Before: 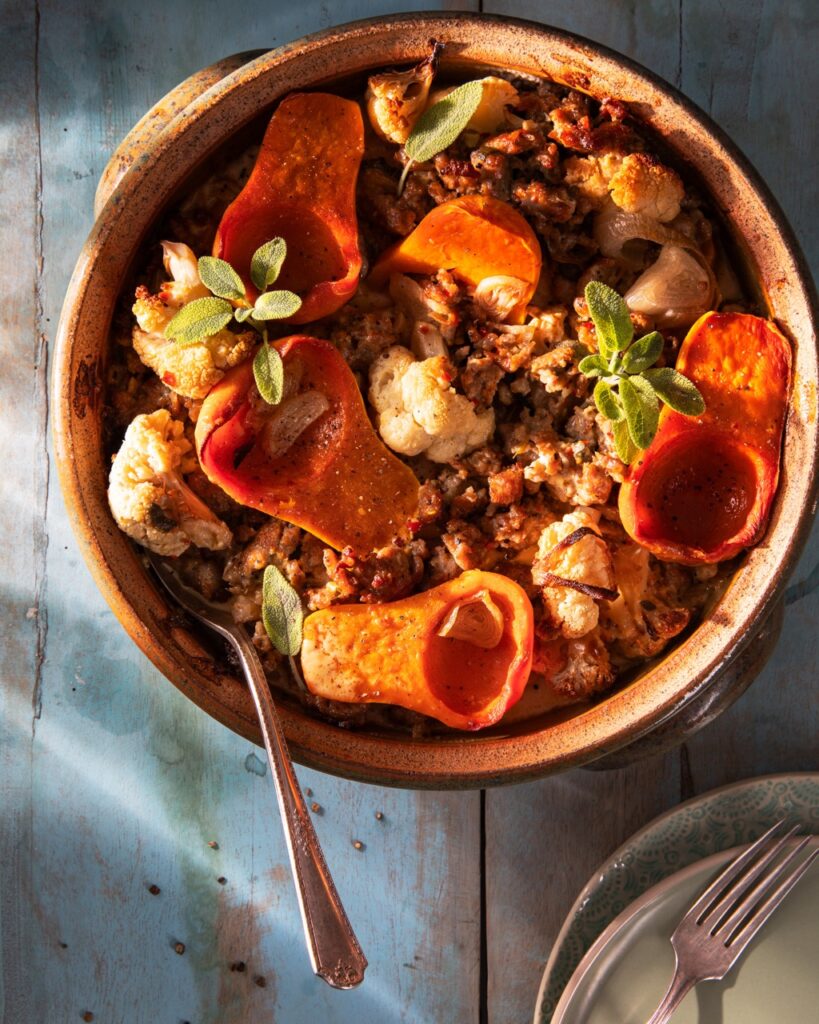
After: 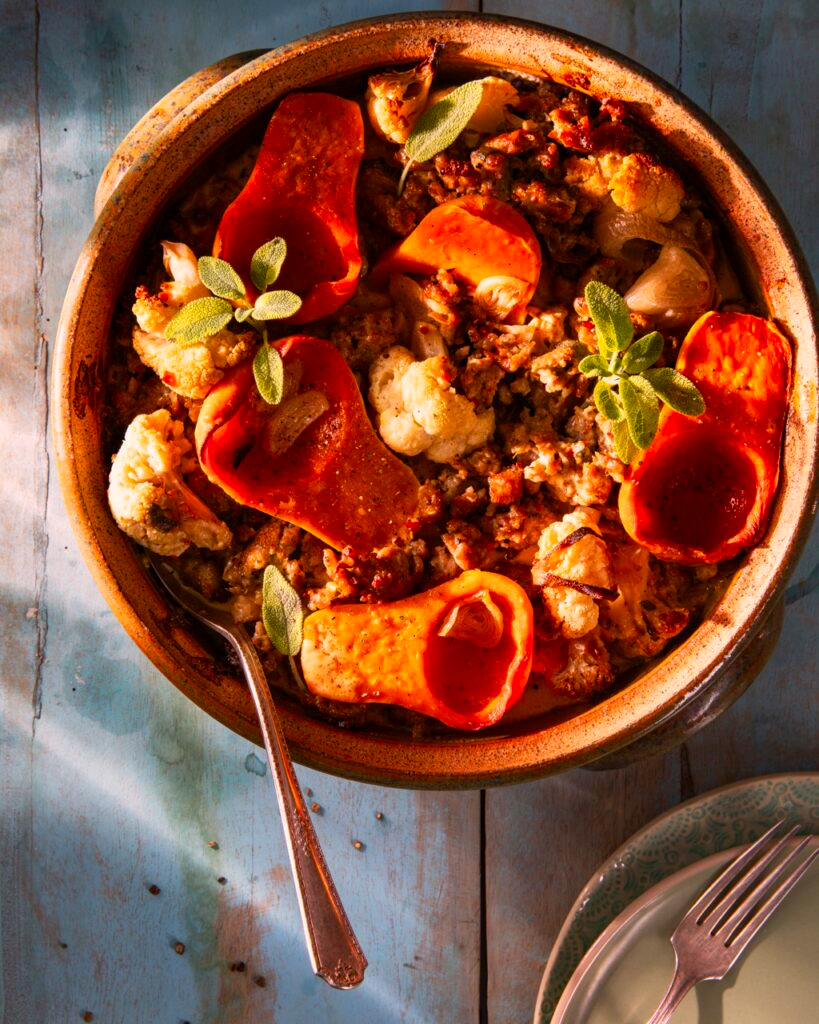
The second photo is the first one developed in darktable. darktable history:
color balance rgb: highlights gain › chroma 2.387%, highlights gain › hue 34.7°, perceptual saturation grading › global saturation 20%, perceptual saturation grading › highlights -25.889%, perceptual saturation grading › shadows 25.992%
contrast brightness saturation: contrast 0.036, saturation 0.16
